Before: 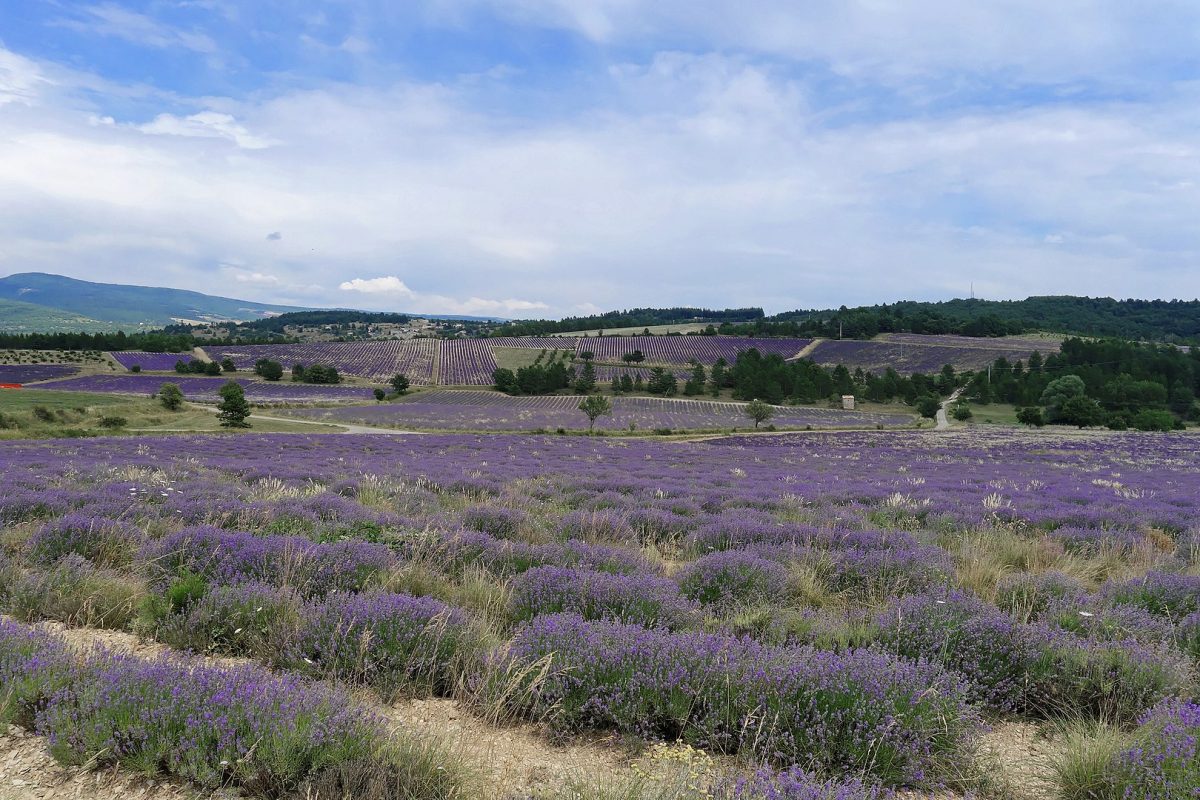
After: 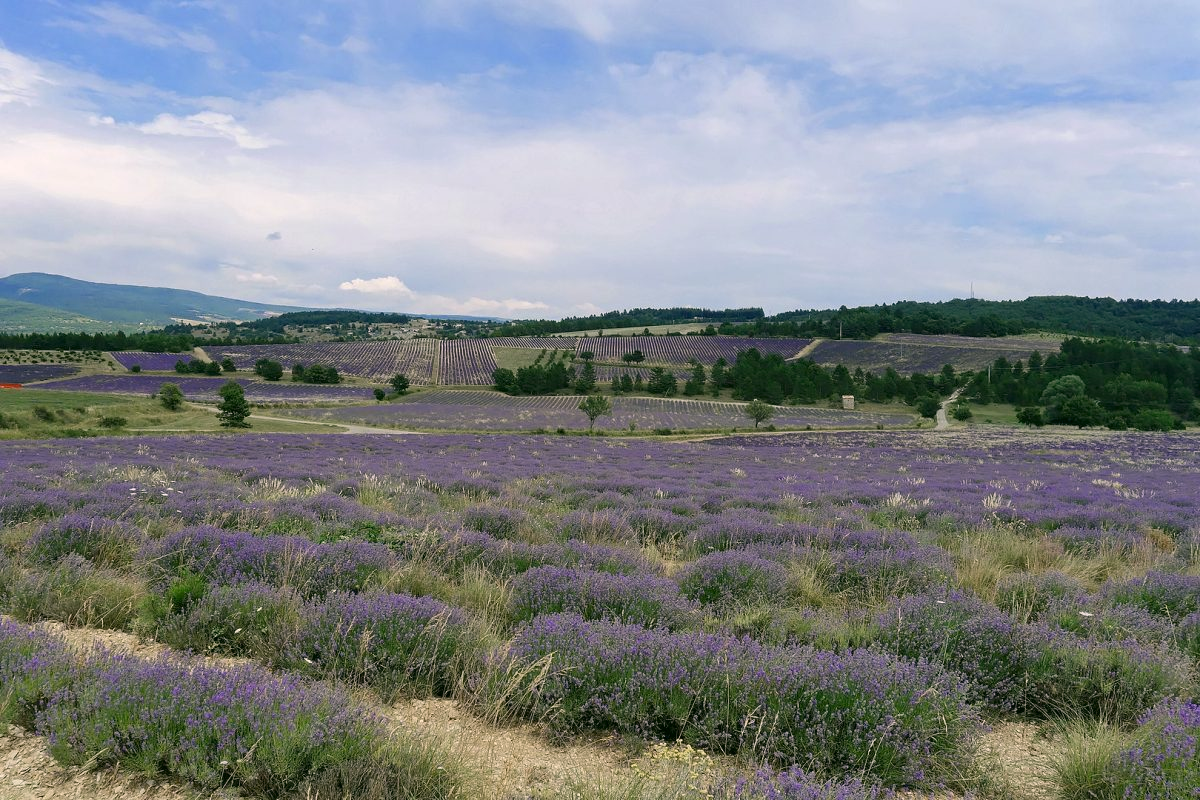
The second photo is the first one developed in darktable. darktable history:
color correction: highlights a* 4.13, highlights b* 4.99, shadows a* -8.09, shadows b* 4.89
